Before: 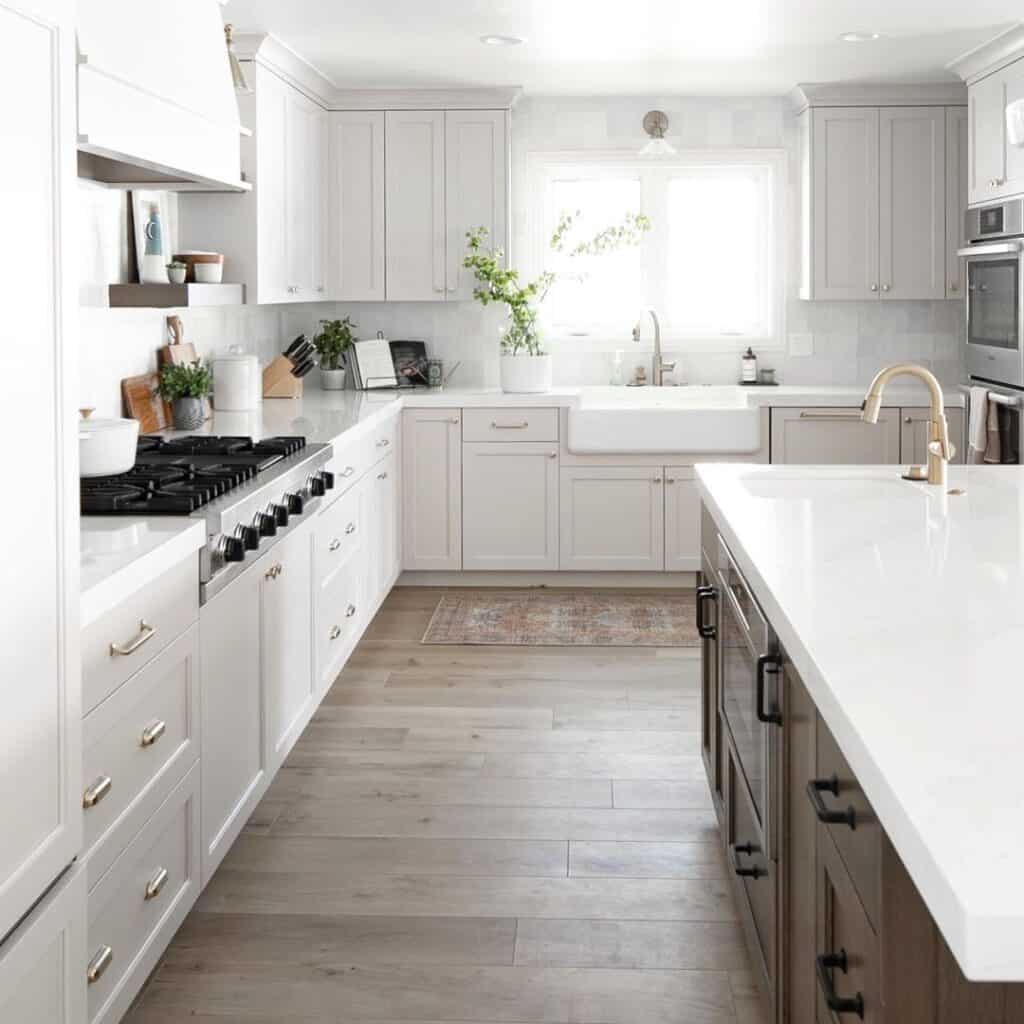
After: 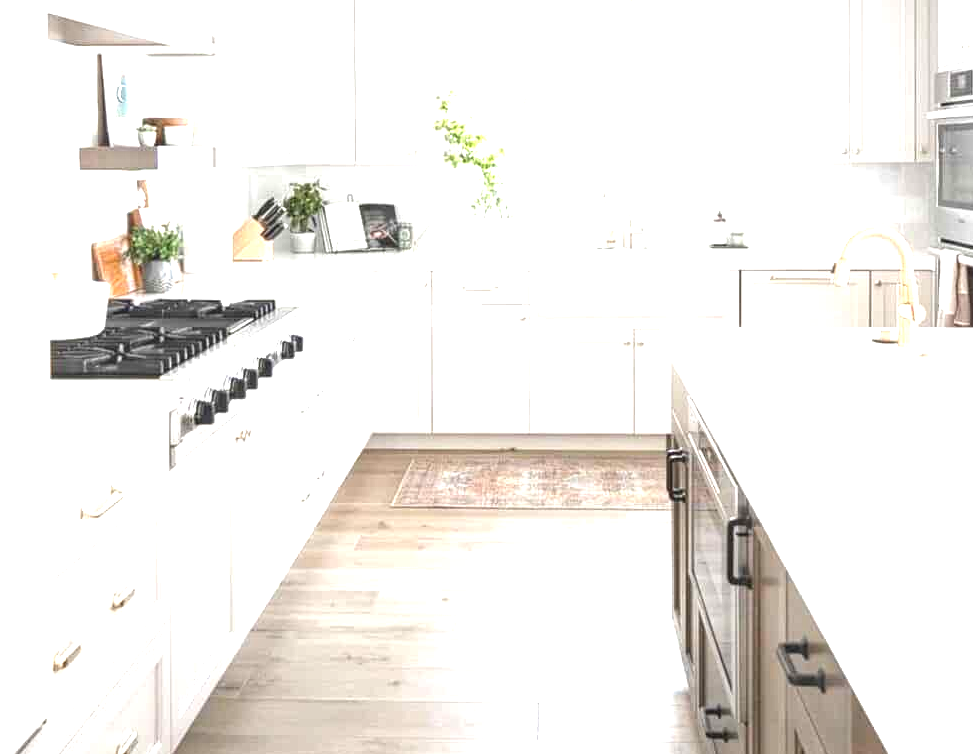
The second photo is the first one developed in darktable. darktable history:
contrast equalizer: y [[0.5, 0.486, 0.447, 0.446, 0.489, 0.5], [0.5 ×6], [0.5 ×6], [0 ×6], [0 ×6]]
local contrast: on, module defaults
crop and rotate: left 2.989%, top 13.474%, right 1.895%, bottom 12.853%
exposure: black level correction 0, exposure 1.518 EV, compensate exposure bias true, compensate highlight preservation false
